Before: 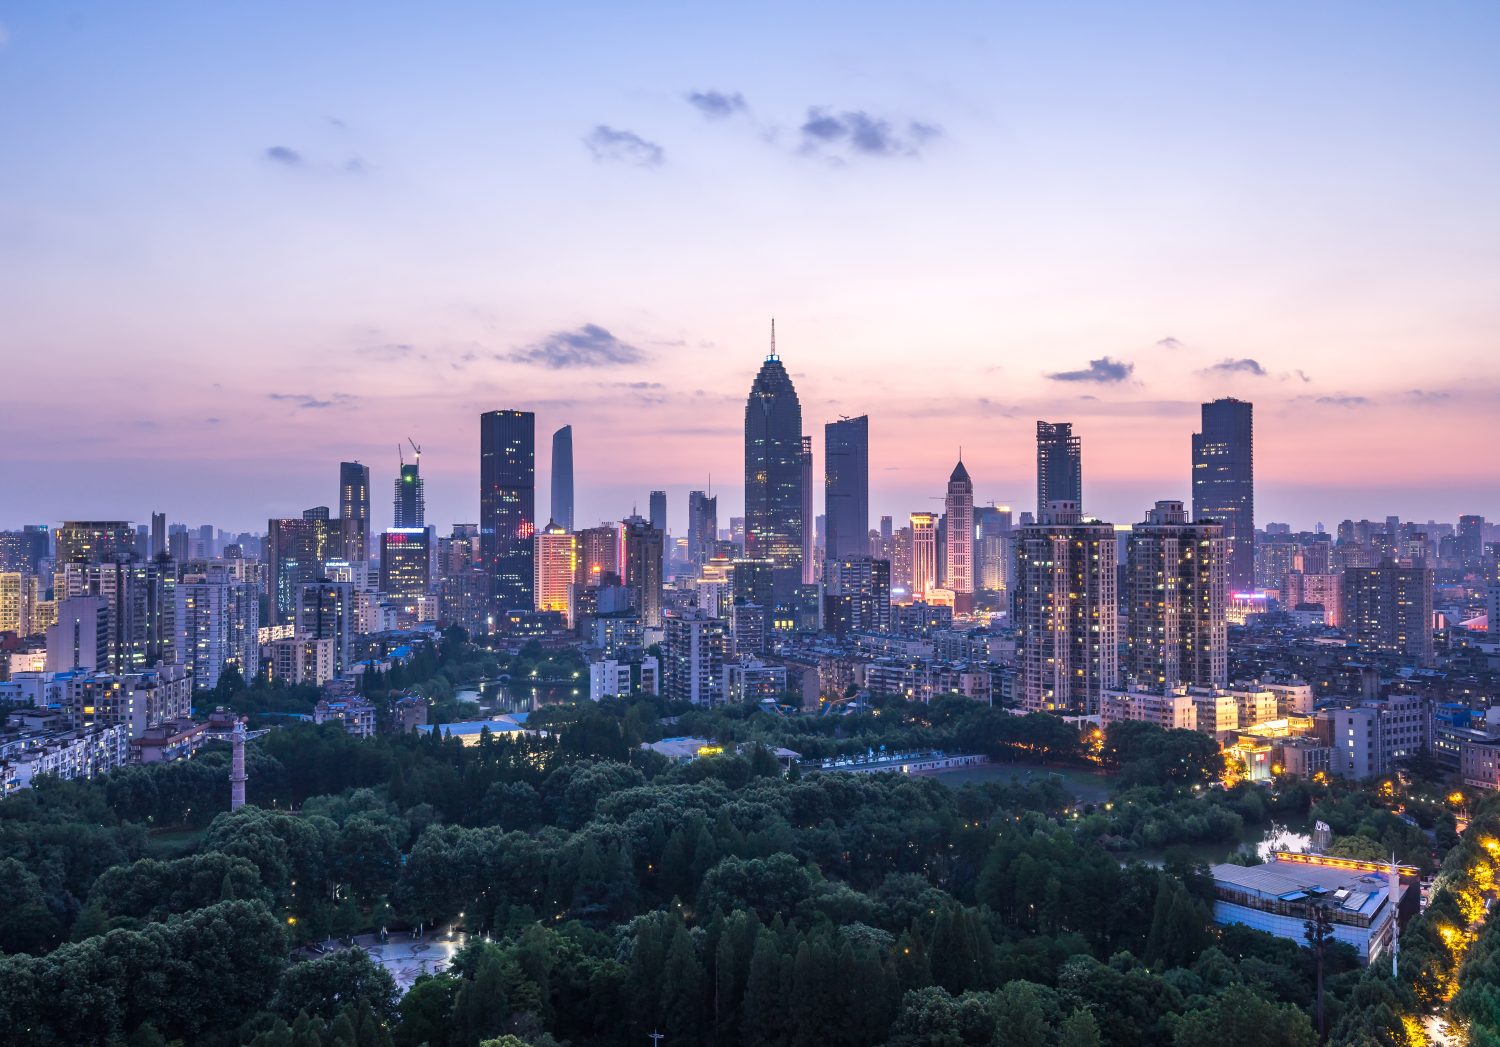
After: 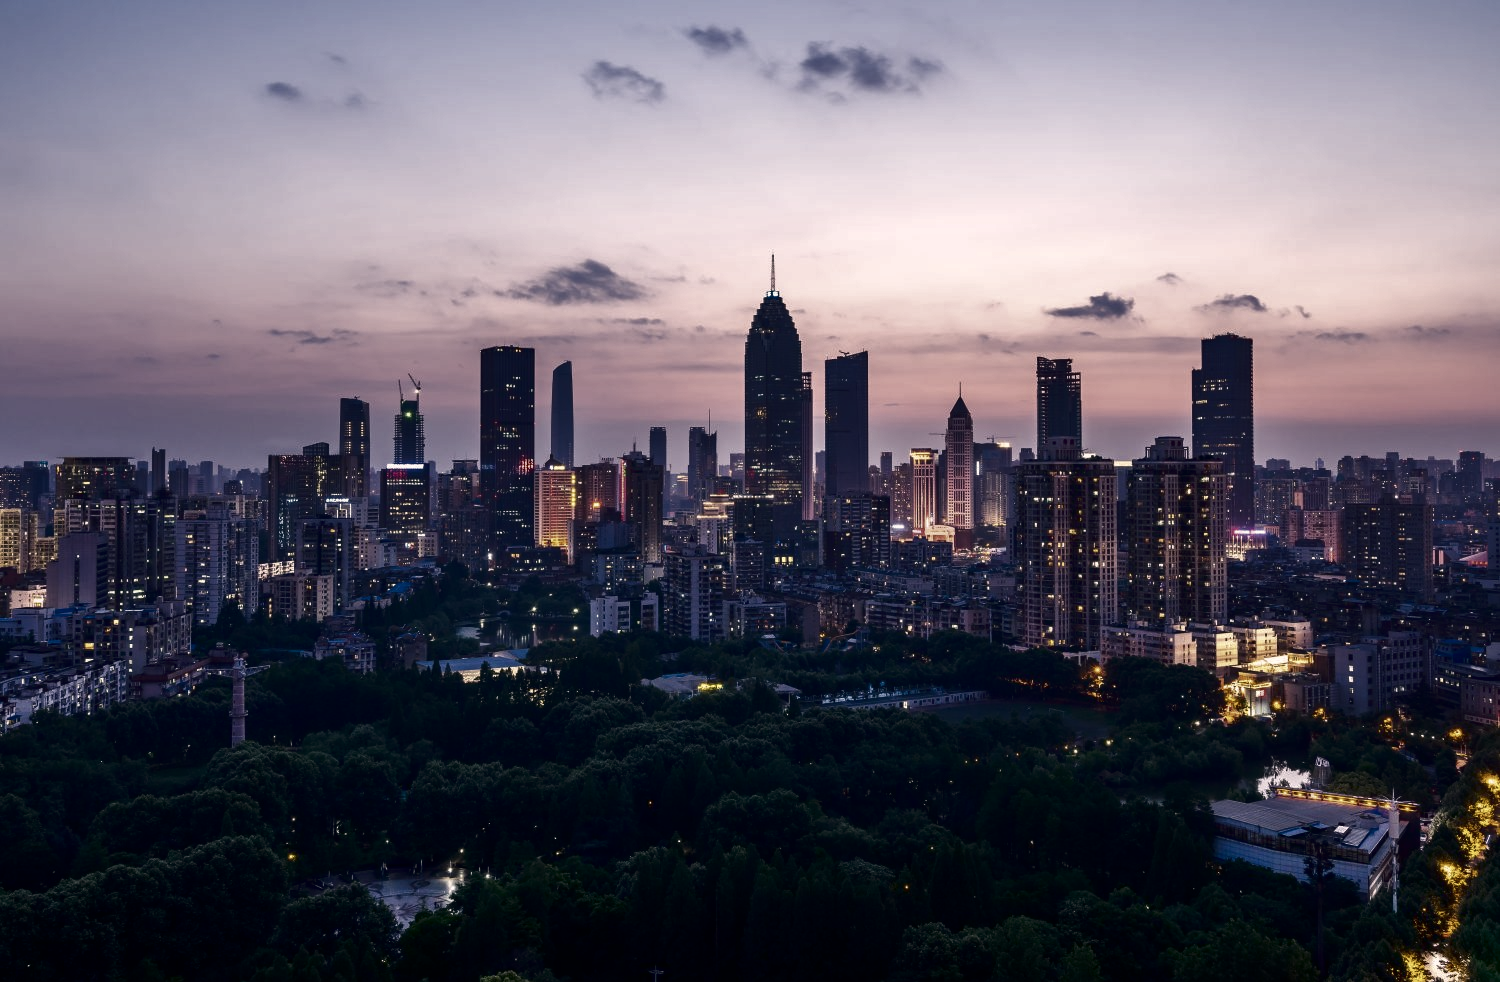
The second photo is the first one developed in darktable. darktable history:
crop and rotate: top 6.188%
contrast brightness saturation: brightness -0.51
color correction: highlights a* 5.49, highlights b* 5.25, saturation 0.636
